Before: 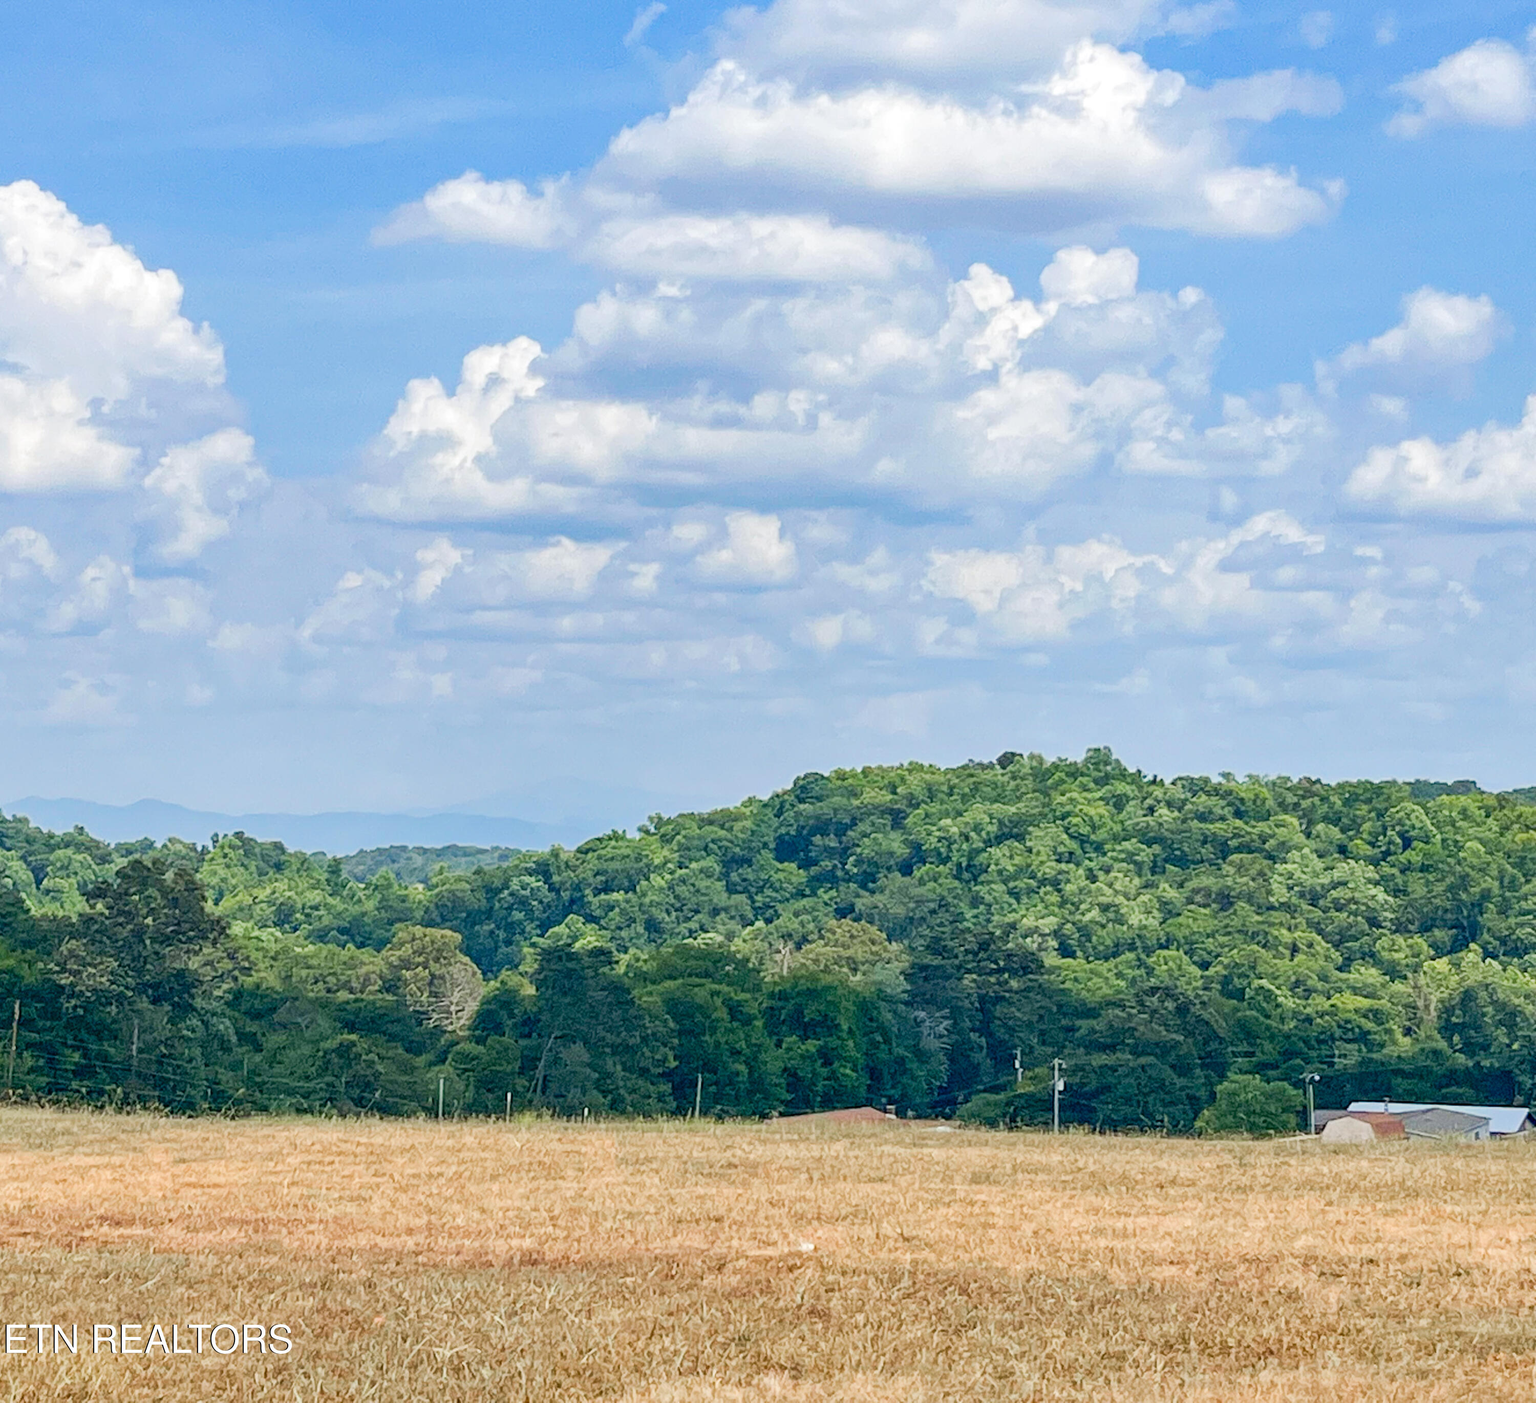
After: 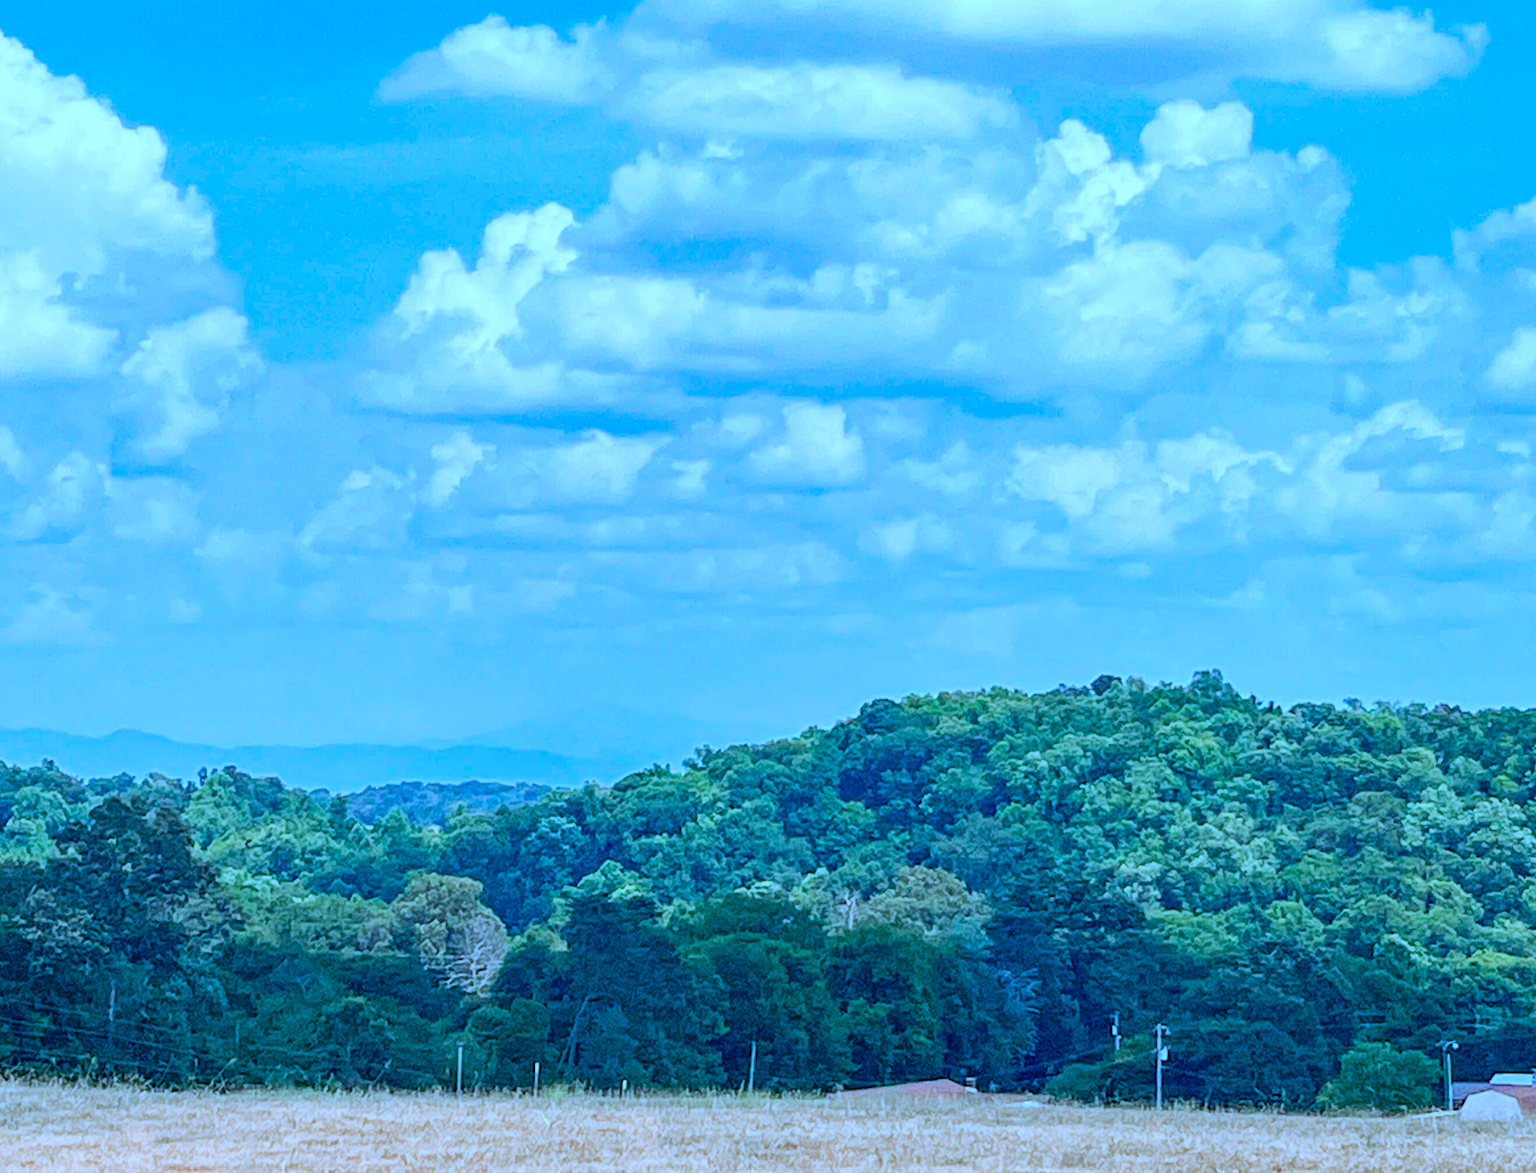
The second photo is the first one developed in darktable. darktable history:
crop and rotate: left 2.425%, top 11.305%, right 9.6%, bottom 15.08%
color calibration: illuminant as shot in camera, x 0.442, y 0.413, temperature 2903.13 K
